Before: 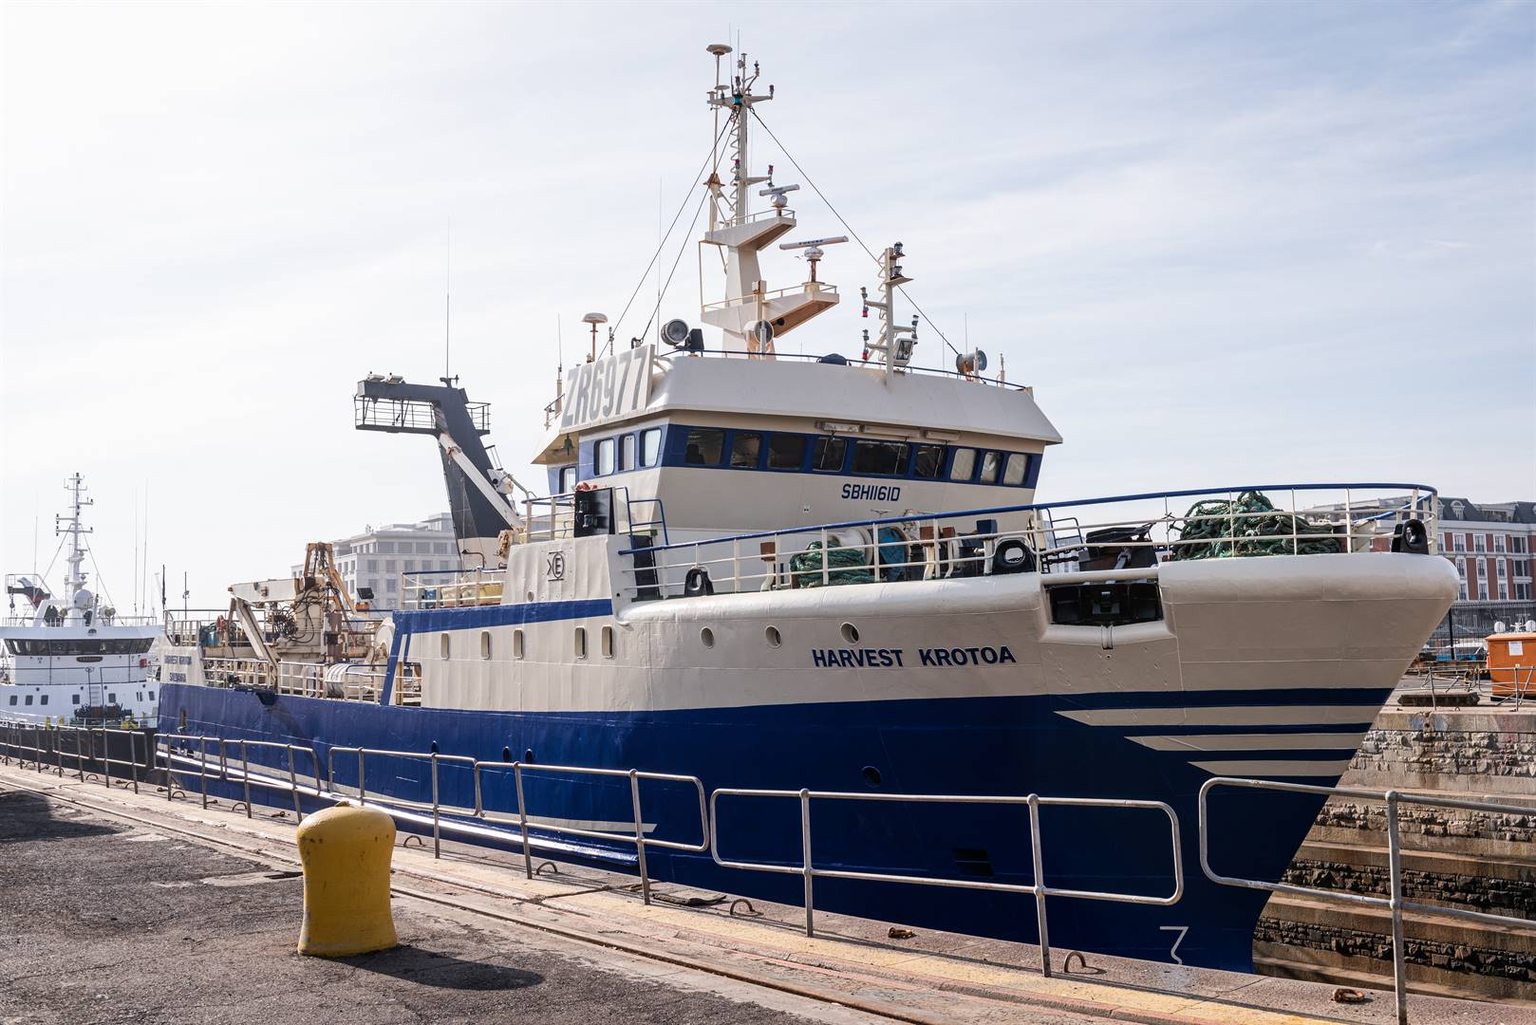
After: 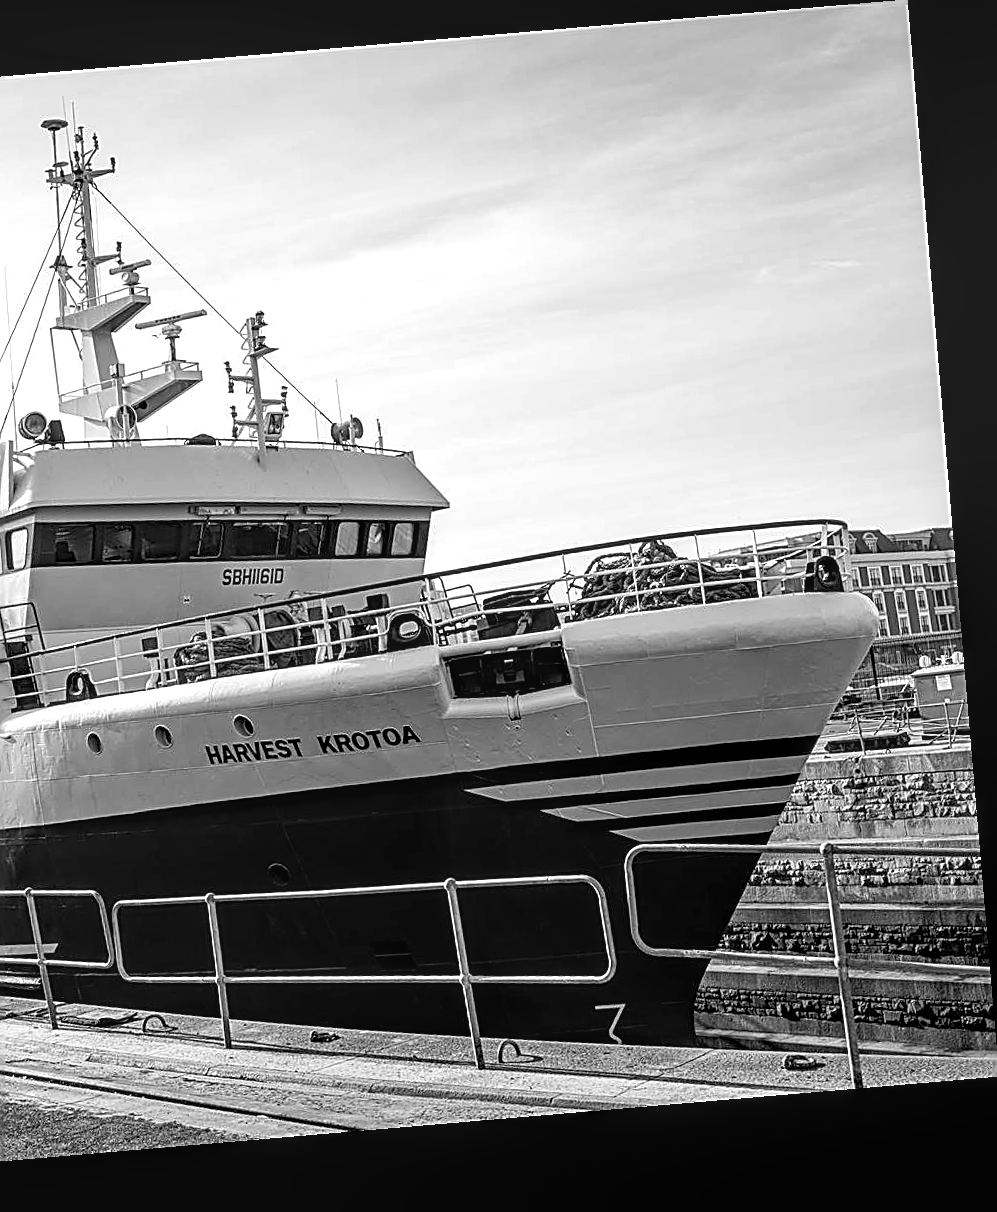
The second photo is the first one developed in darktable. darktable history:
monochrome: on, module defaults
exposure: black level correction 0.001, exposure 0.3 EV, compensate highlight preservation false
haze removal: strength 0.29, distance 0.25, compatibility mode true, adaptive false
crop: left 41.402%
rotate and perspective: rotation -4.86°, automatic cropping off
color balance rgb: shadows lift › chroma 7.23%, shadows lift › hue 246.48°, highlights gain › chroma 5.38%, highlights gain › hue 196.93°, white fulcrum 1 EV
sharpen: amount 0.901
local contrast: on, module defaults
